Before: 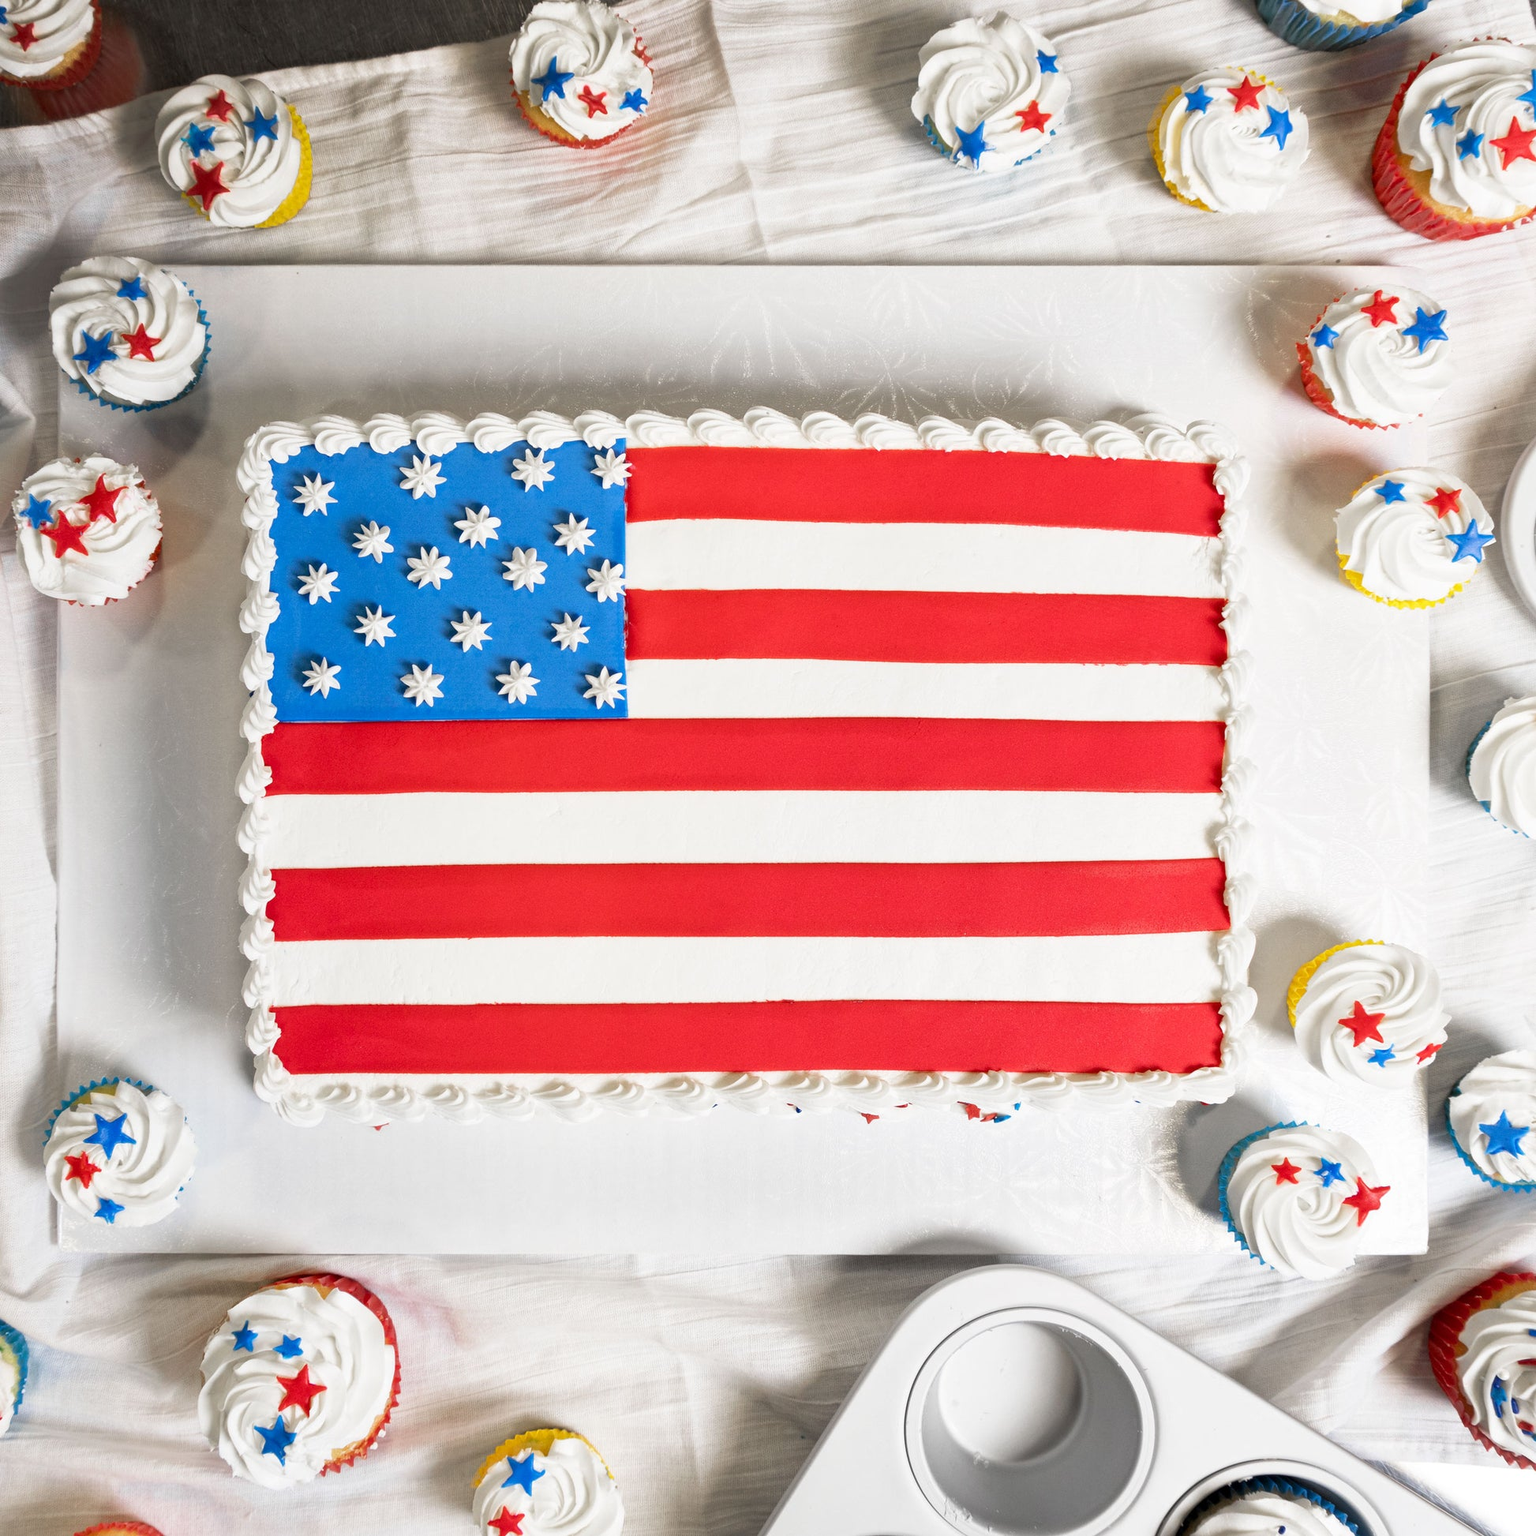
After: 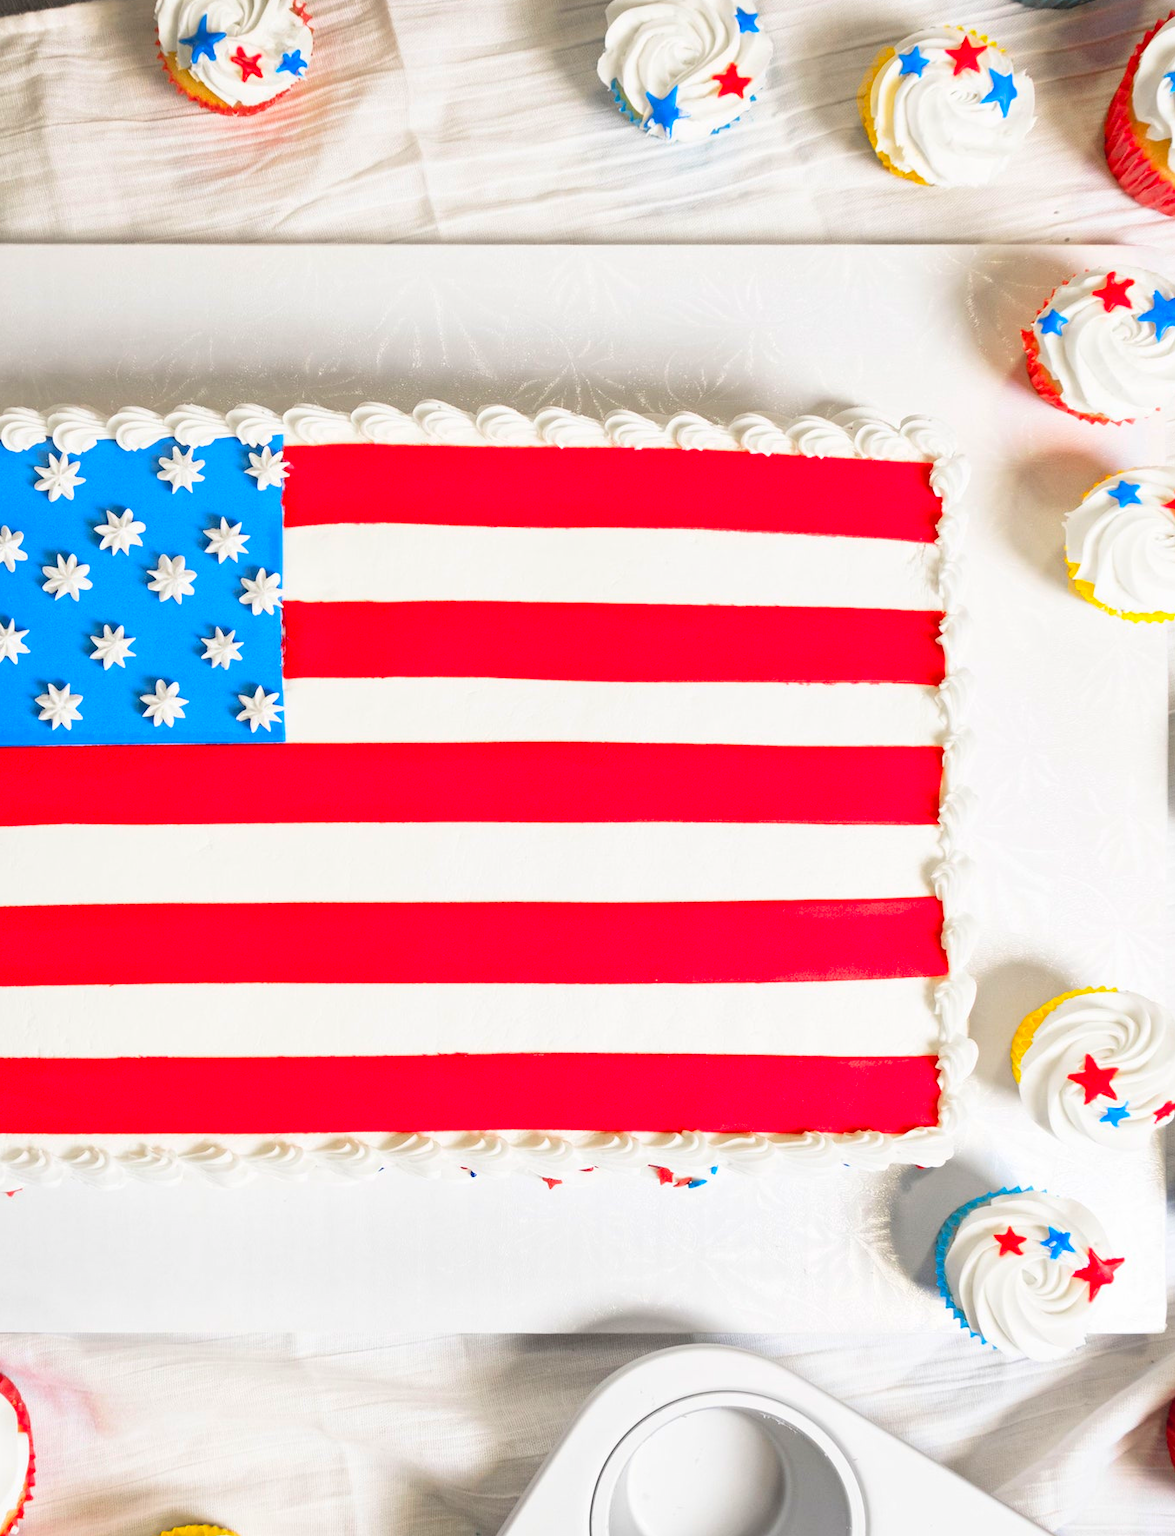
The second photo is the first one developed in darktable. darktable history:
crop and rotate: left 24.034%, top 2.838%, right 6.406%, bottom 6.299%
contrast brightness saturation: contrast 0.07, brightness 0.18, saturation 0.4
